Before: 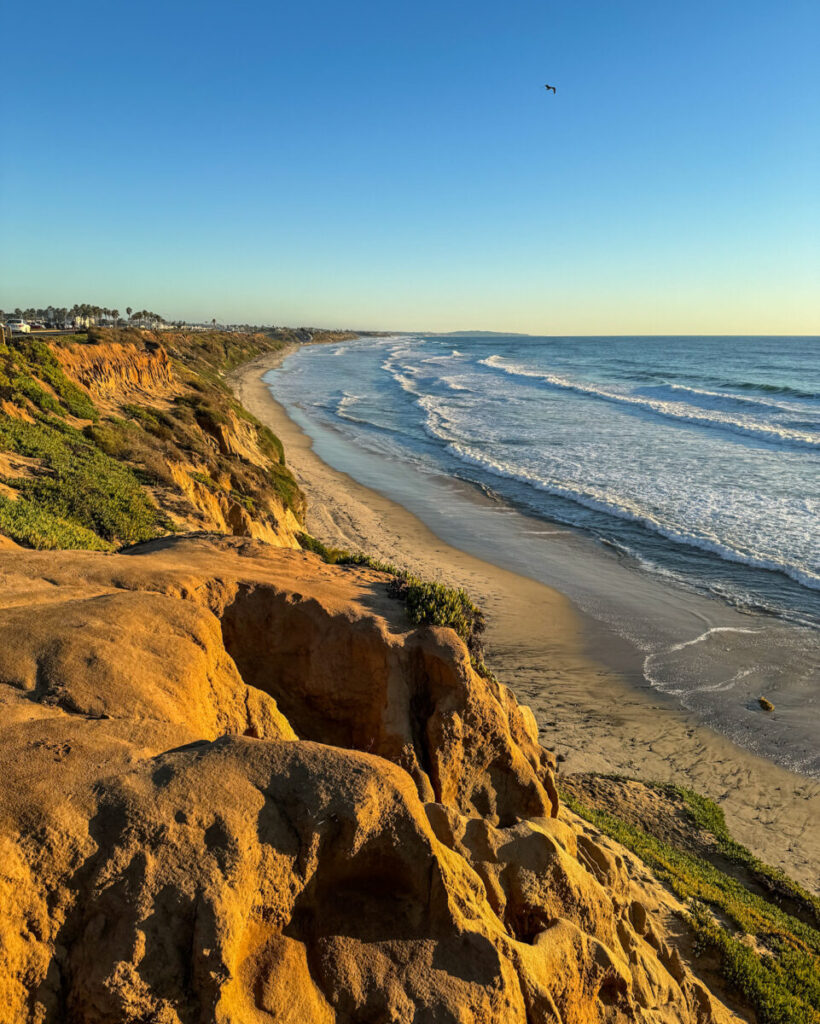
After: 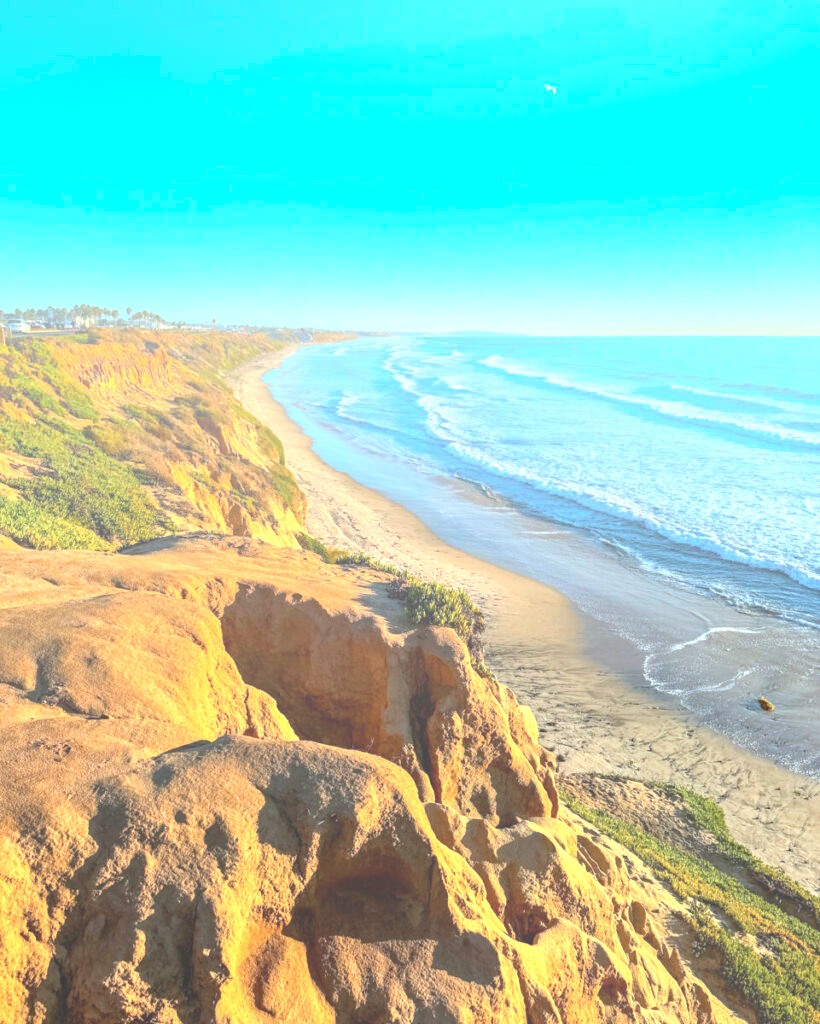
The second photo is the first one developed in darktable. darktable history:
bloom: size 40%
exposure: black level correction 0, exposure 1.2 EV, compensate exposure bias true, compensate highlight preservation false
haze removal: compatibility mode true, adaptive false
color correction: highlights a* -9.35, highlights b* -23.15
